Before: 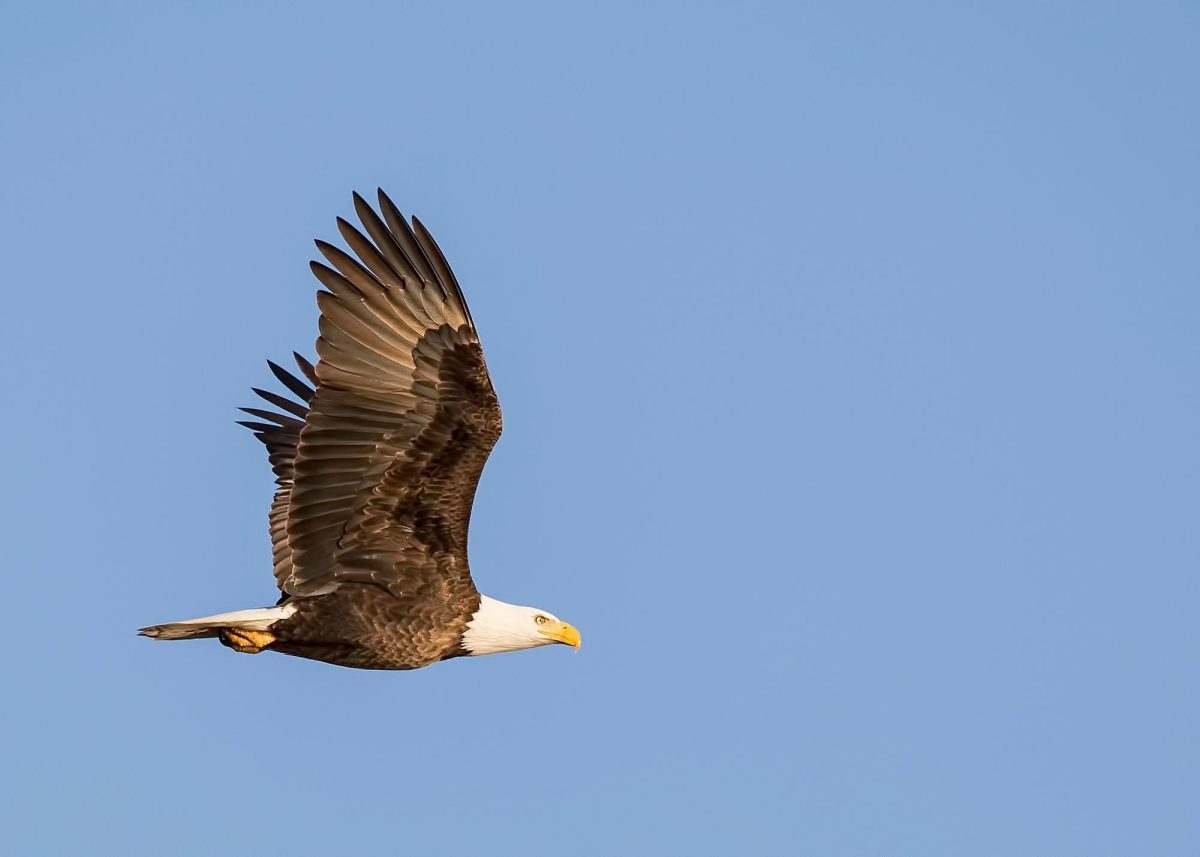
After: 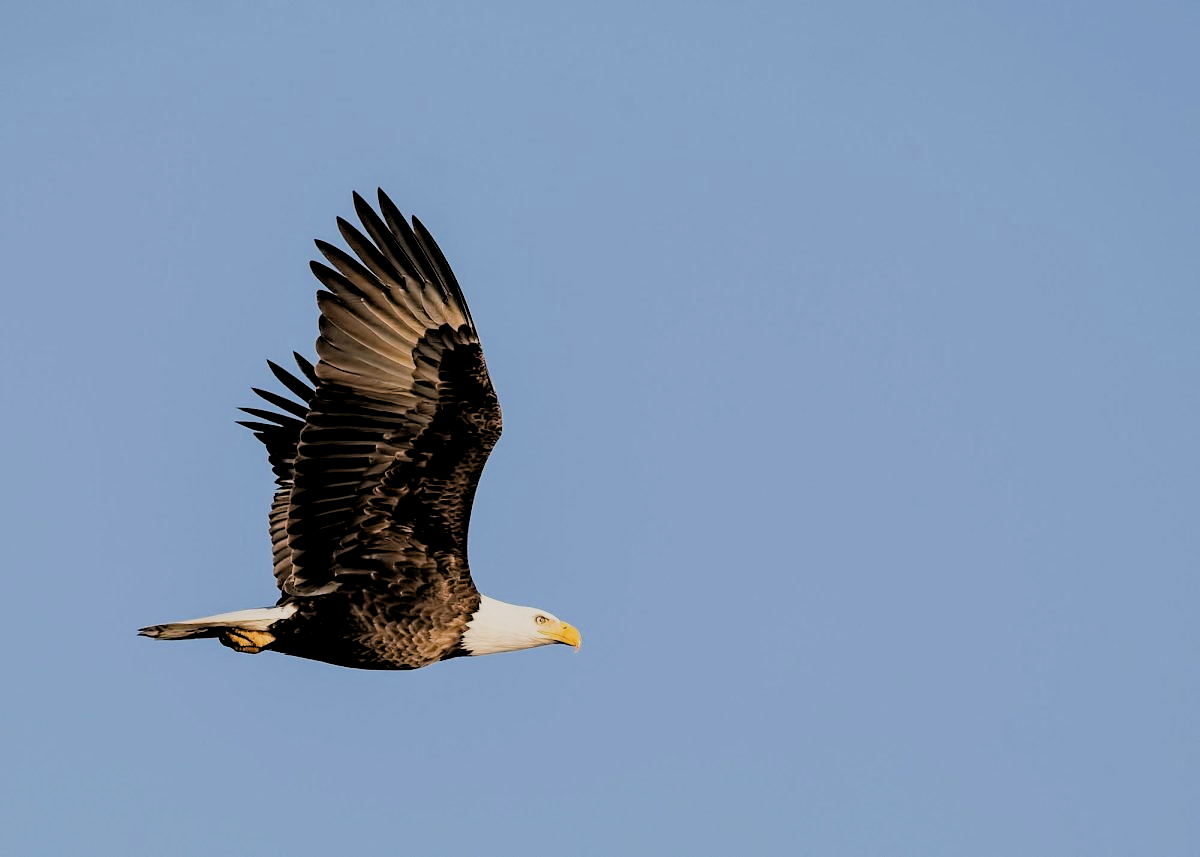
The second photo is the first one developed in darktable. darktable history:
filmic rgb: black relative exposure -7.65 EV, white relative exposure 4.56 EV, hardness 3.61, contrast 1.05
rgb levels: levels [[0.034, 0.472, 0.904], [0, 0.5, 1], [0, 0.5, 1]]
